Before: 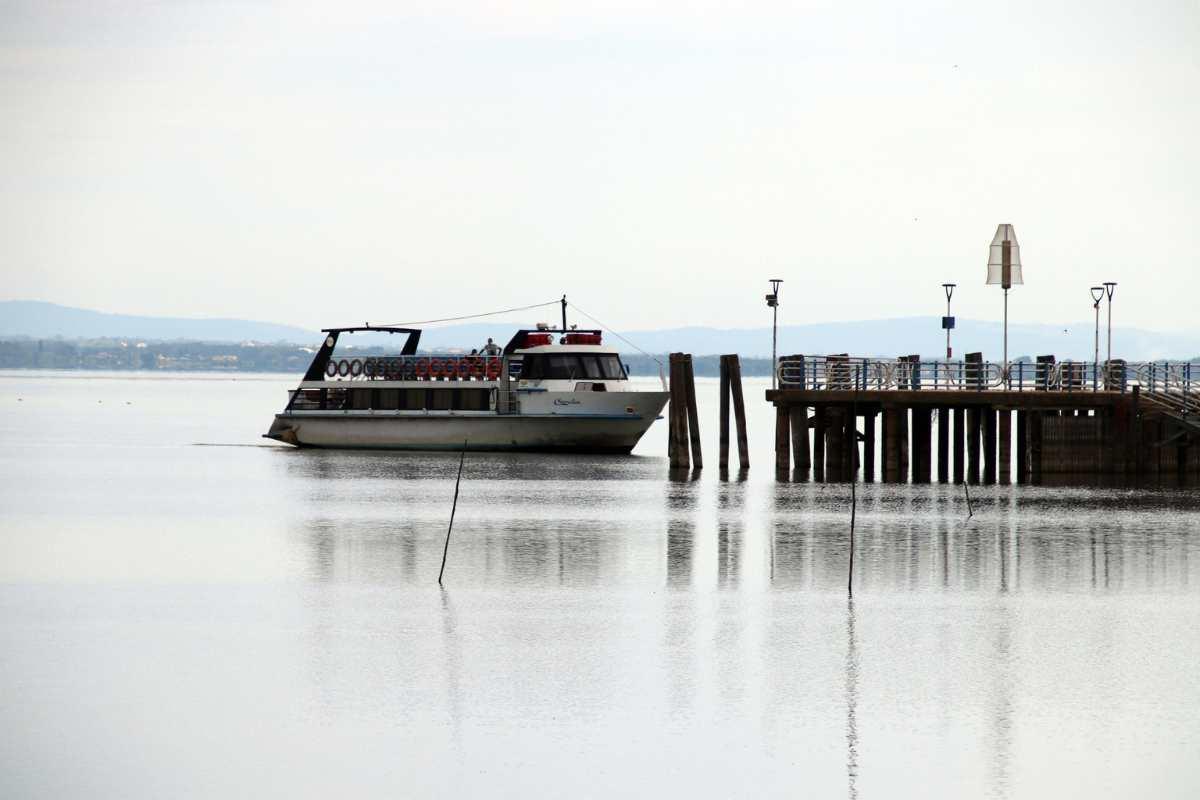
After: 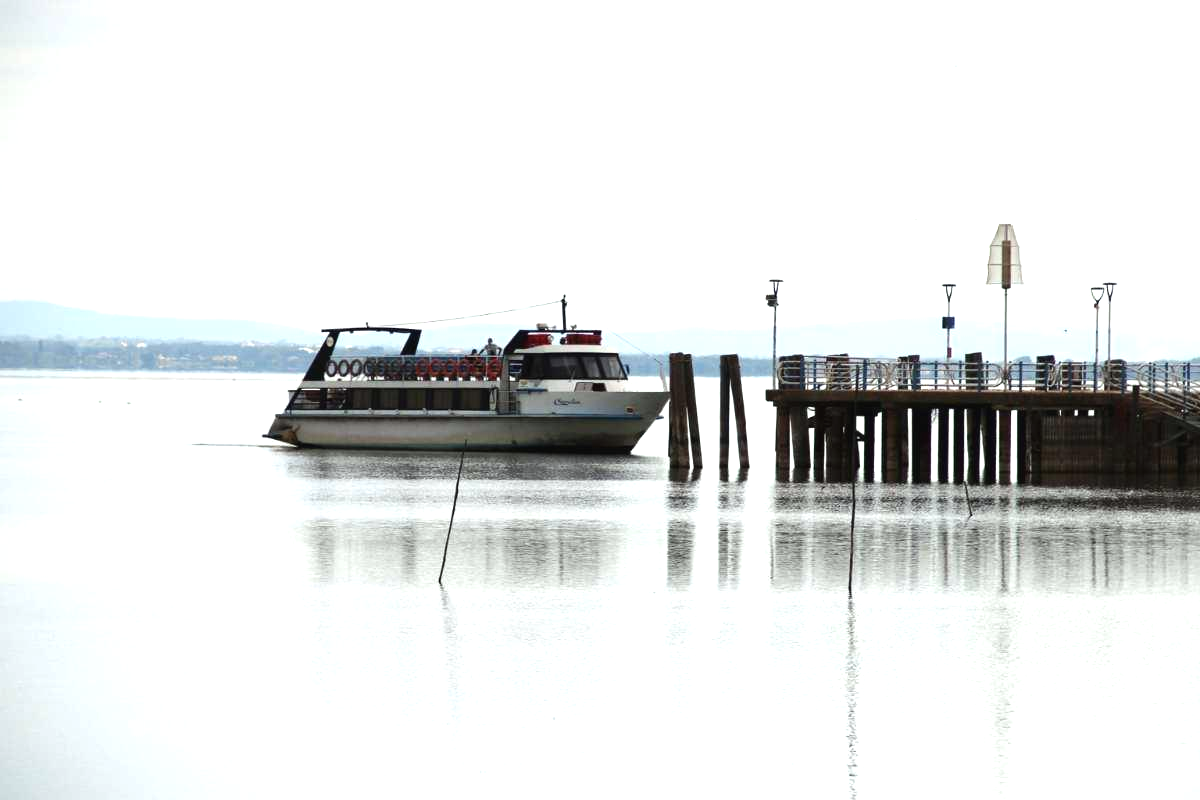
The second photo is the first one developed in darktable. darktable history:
white balance: red 0.978, blue 0.999
exposure: black level correction -0.002, exposure 0.54 EV, compensate highlight preservation false
